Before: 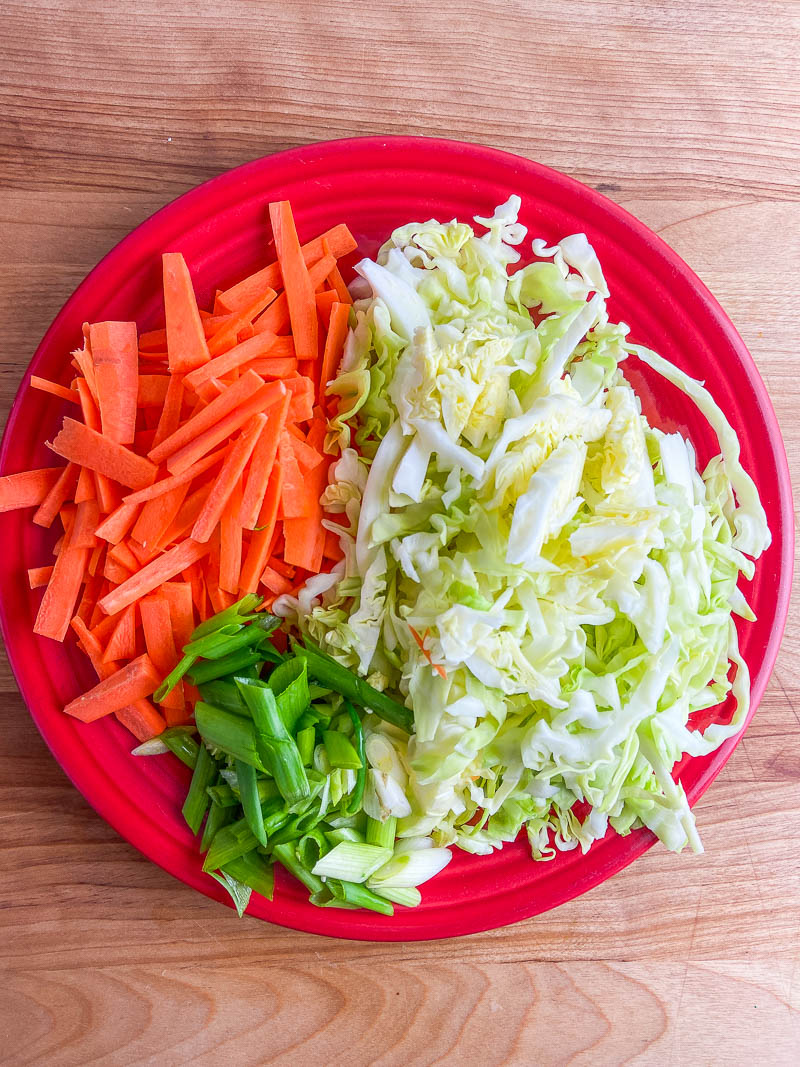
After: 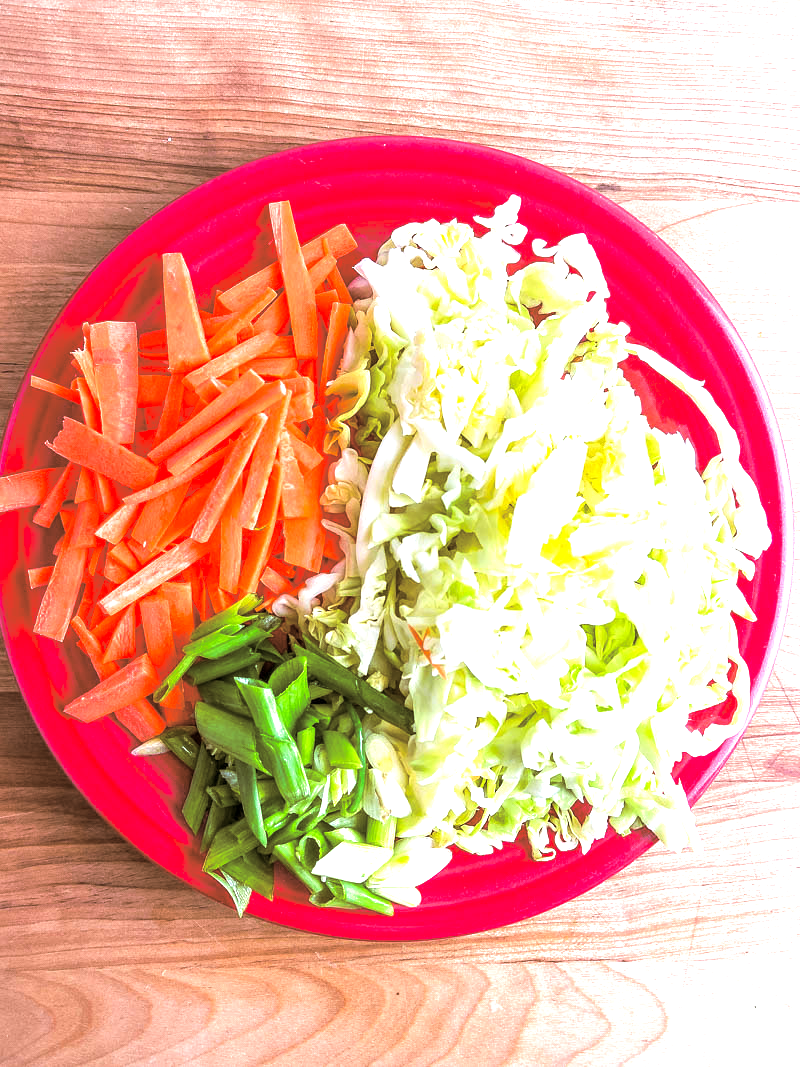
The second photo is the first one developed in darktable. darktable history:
split-toning: shadows › hue 32.4°, shadows › saturation 0.51, highlights › hue 180°, highlights › saturation 0, balance -60.17, compress 55.19%
tone equalizer: -8 EV -0.417 EV, -7 EV -0.389 EV, -6 EV -0.333 EV, -5 EV -0.222 EV, -3 EV 0.222 EV, -2 EV 0.333 EV, -1 EV 0.389 EV, +0 EV 0.417 EV, edges refinement/feathering 500, mask exposure compensation -1.57 EV, preserve details no
exposure: black level correction 0.001, exposure 0.675 EV, compensate highlight preservation false
